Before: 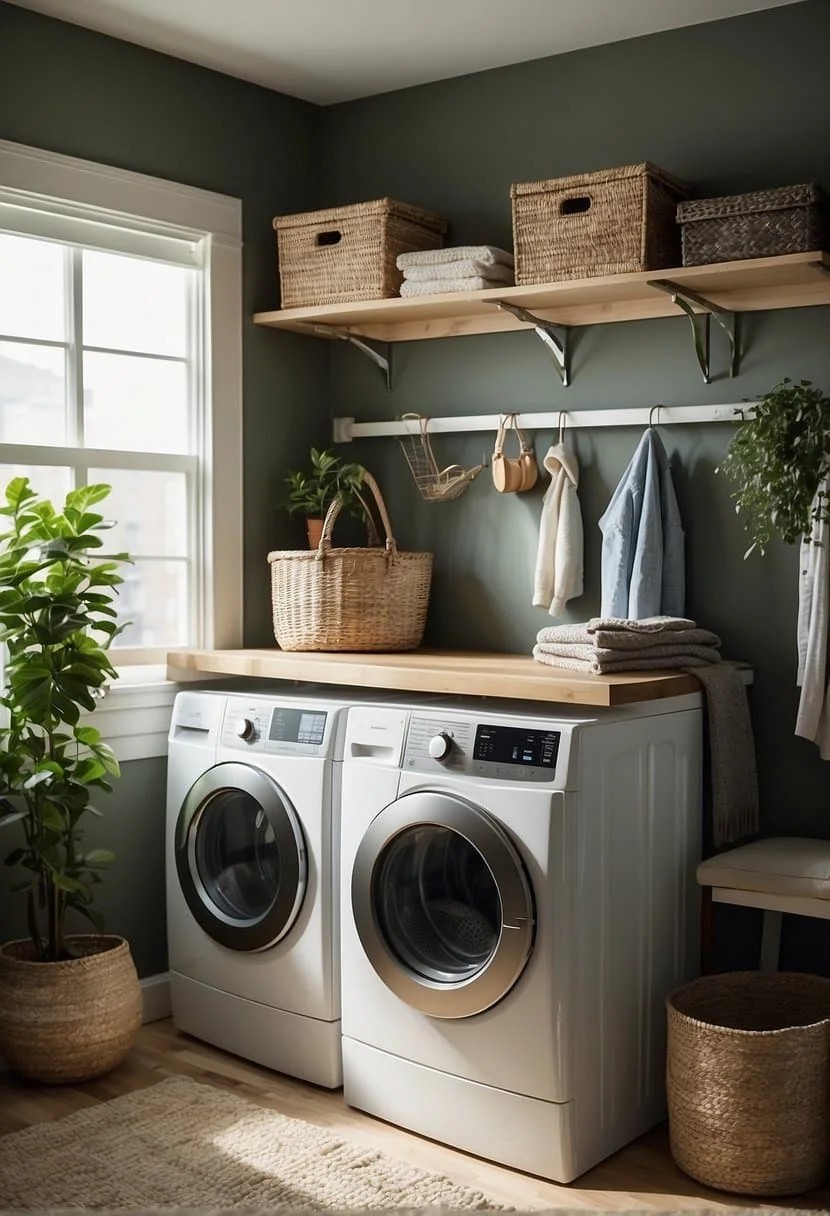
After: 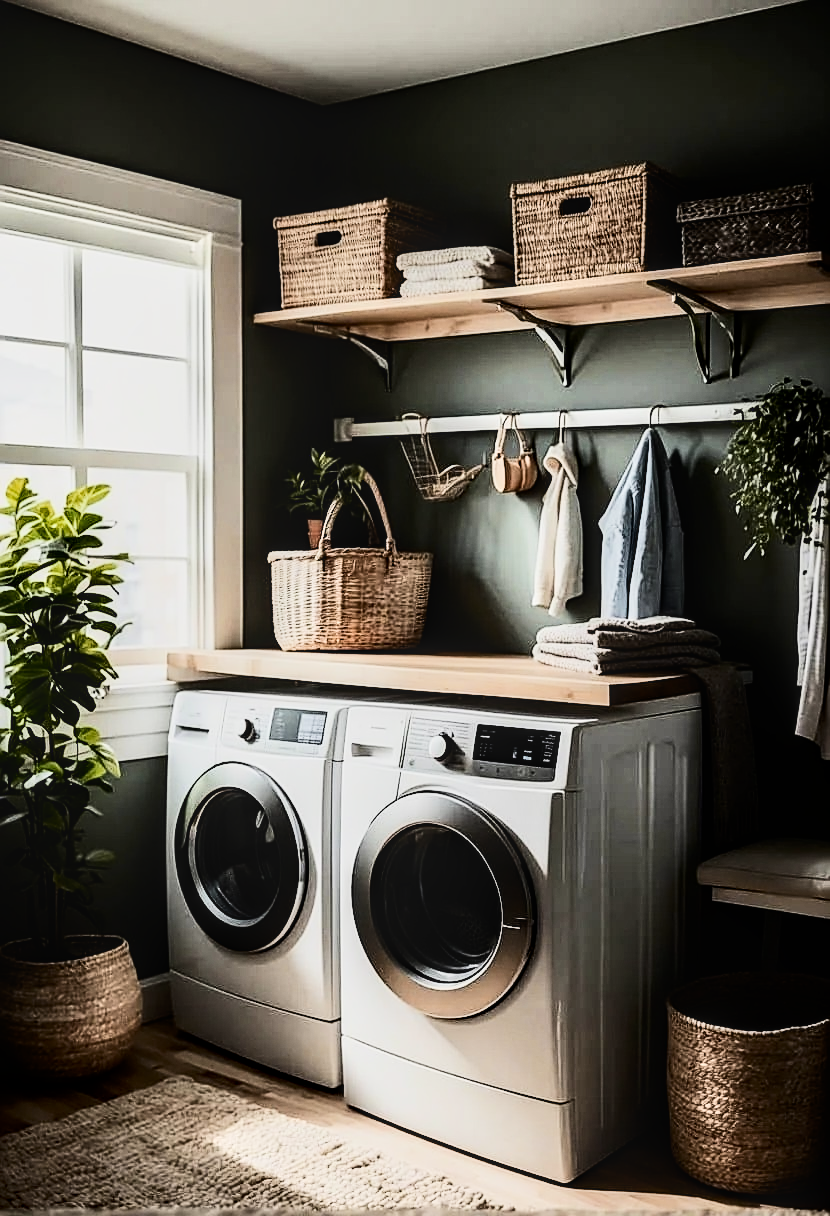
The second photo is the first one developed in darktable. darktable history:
color zones: curves: ch1 [(0, 0.455) (0.063, 0.455) (0.286, 0.495) (0.429, 0.5) (0.571, 0.5) (0.714, 0.5) (0.857, 0.5) (1, 0.455)]; ch2 [(0, 0.532) (0.063, 0.521) (0.233, 0.447) (0.429, 0.489) (0.571, 0.5) (0.714, 0.5) (0.857, 0.5) (1, 0.532)]
white balance: emerald 1
contrast brightness saturation: contrast 0.28
tone equalizer: -8 EV -0.75 EV, -7 EV -0.7 EV, -6 EV -0.6 EV, -5 EV -0.4 EV, -3 EV 0.4 EV, -2 EV 0.6 EV, -1 EV 0.7 EV, +0 EV 0.75 EV, edges refinement/feathering 500, mask exposure compensation -1.57 EV, preserve details no
sharpen: amount 0.55
local contrast: on, module defaults
filmic rgb: black relative exposure -7.65 EV, white relative exposure 4.56 EV, hardness 3.61, contrast 1.106
